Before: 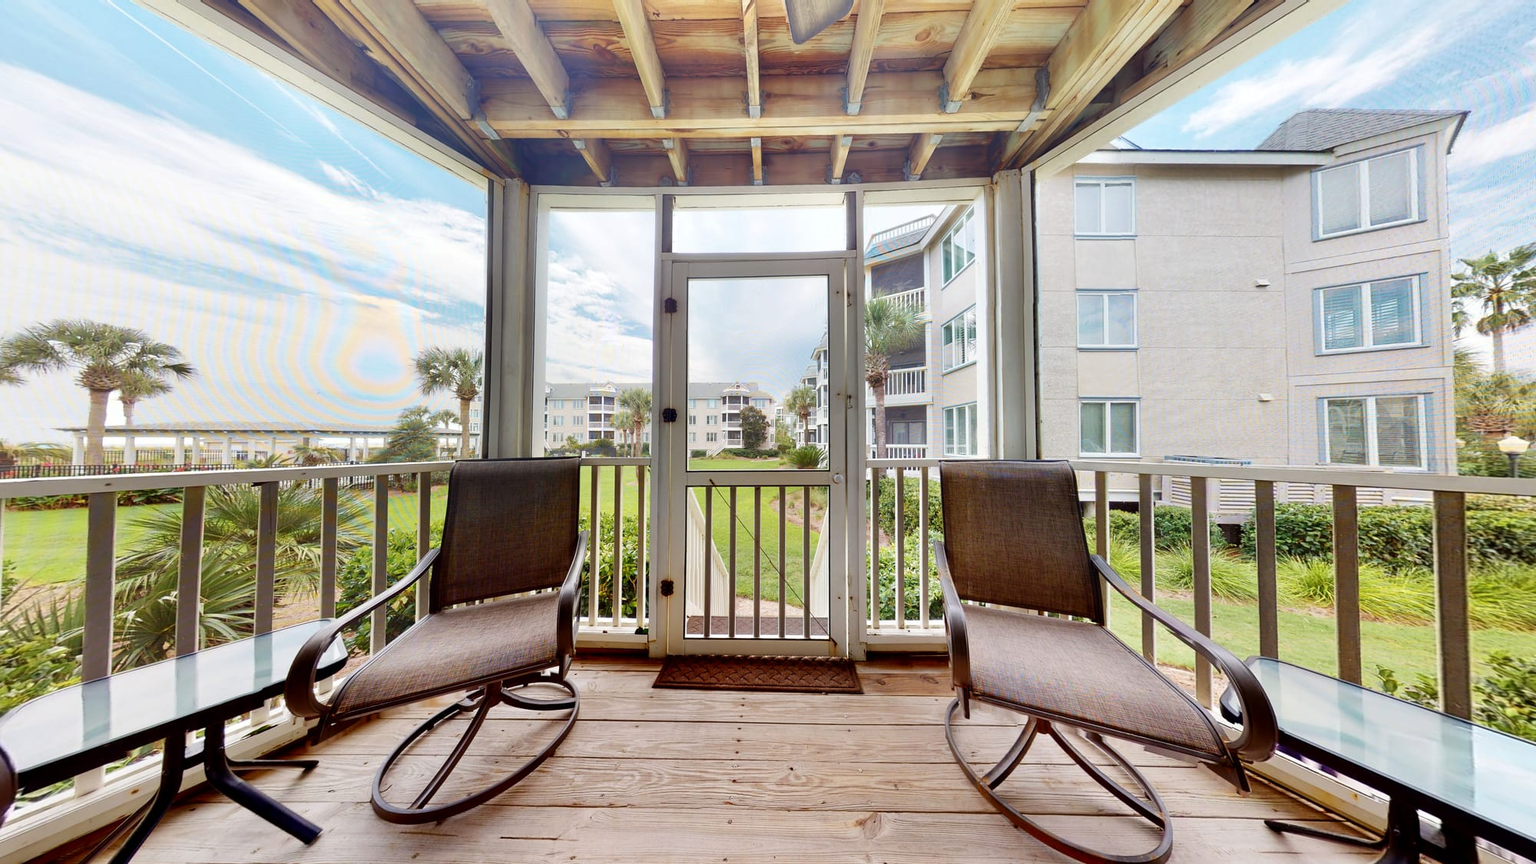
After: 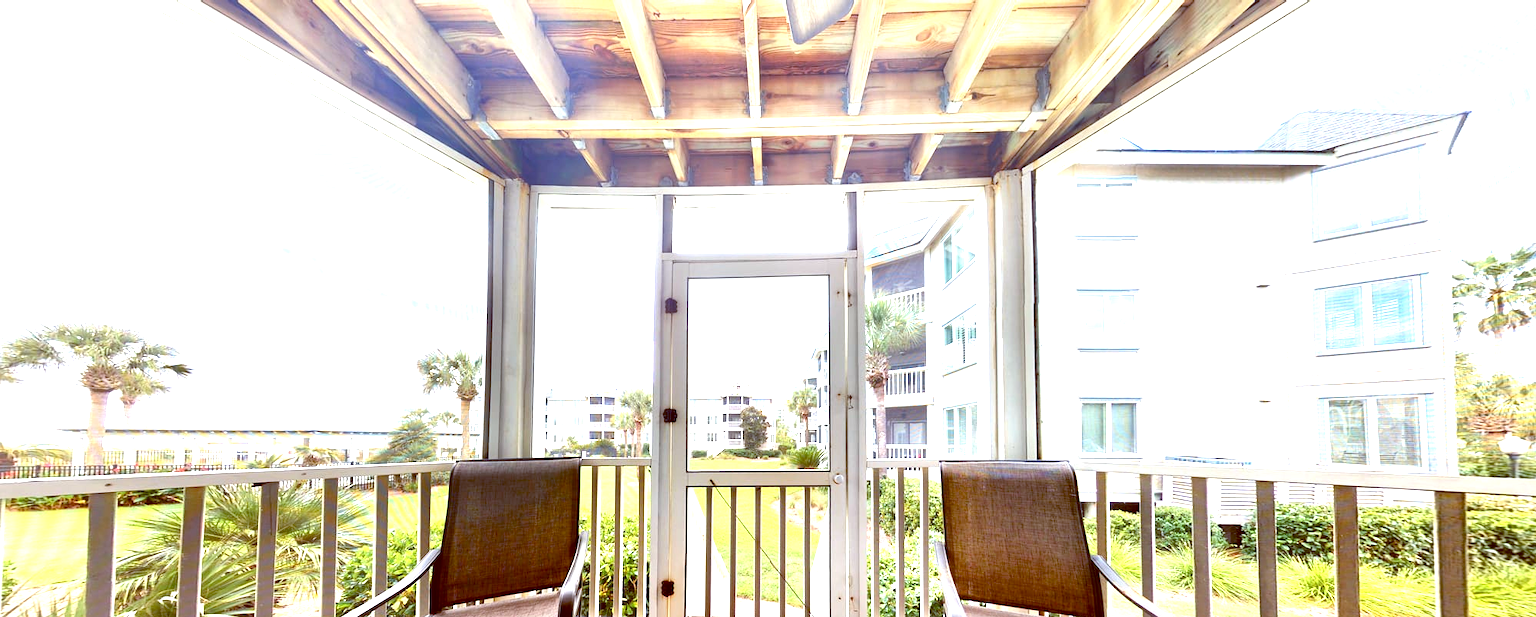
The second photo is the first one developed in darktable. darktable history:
crop: bottom 28.576%
color balance: lift [1, 1.015, 1.004, 0.985], gamma [1, 0.958, 0.971, 1.042], gain [1, 0.956, 0.977, 1.044]
exposure: black level correction 0, exposure 1.3 EV, compensate exposure bias true, compensate highlight preservation false
shadows and highlights: shadows -10, white point adjustment 1.5, highlights 10
